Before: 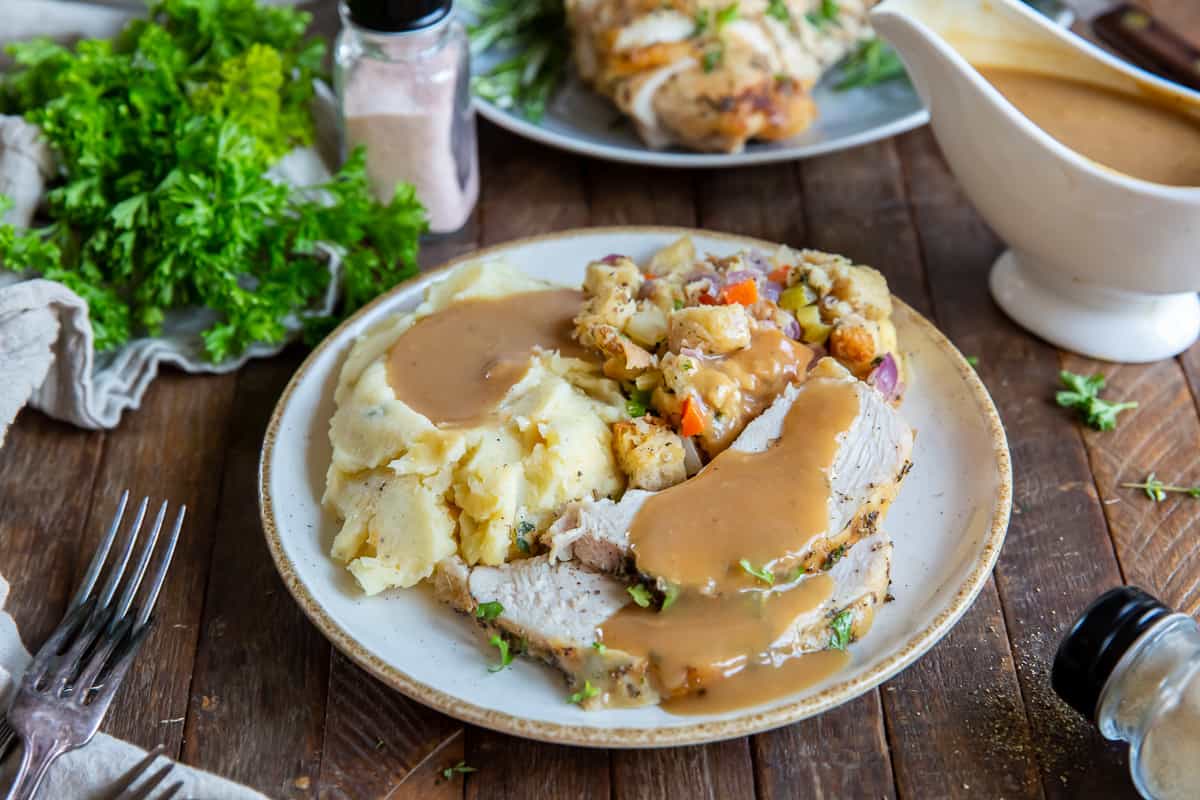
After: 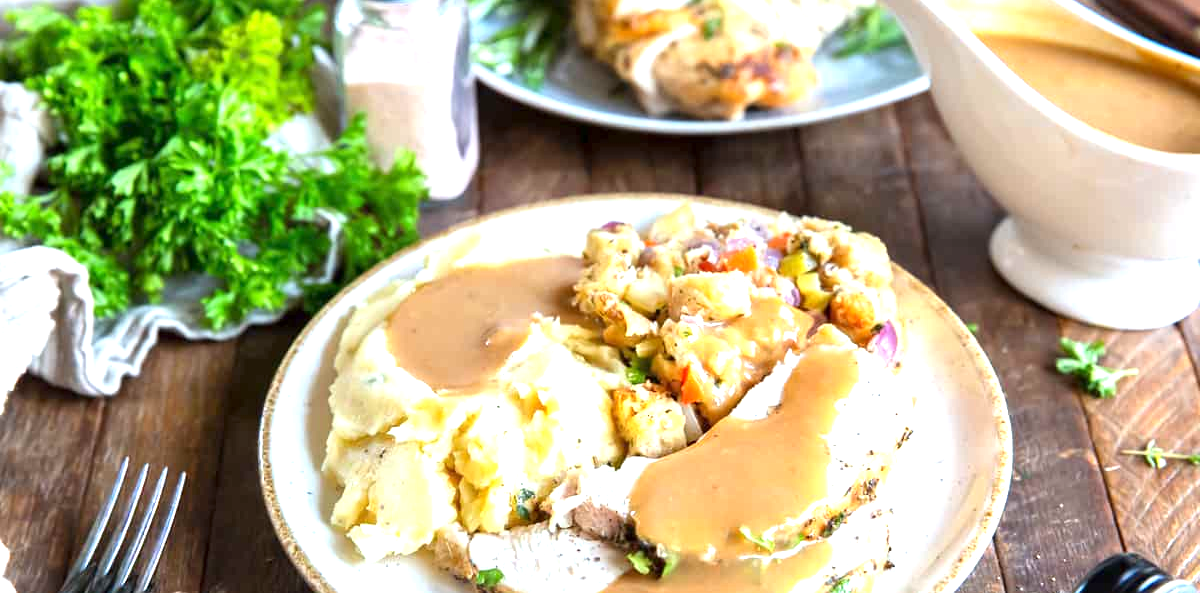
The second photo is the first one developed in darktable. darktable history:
exposure: exposure 1.225 EV, compensate highlight preservation false
crop: top 4.218%, bottom 21.642%
